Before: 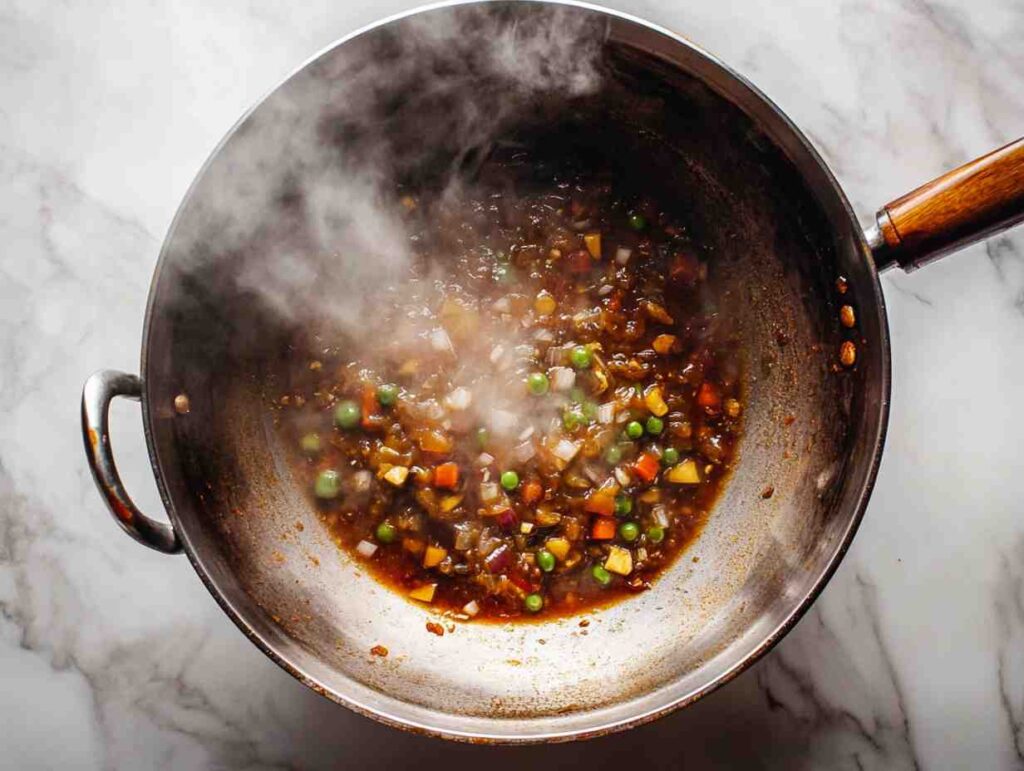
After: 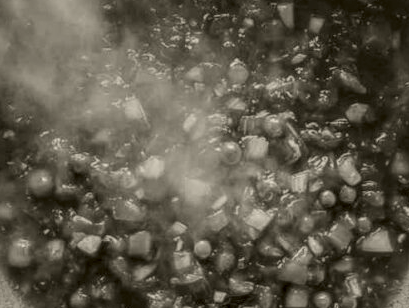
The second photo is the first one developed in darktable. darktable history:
local contrast: highlights 20%, detail 197%
crop: left 30%, top 30%, right 30%, bottom 30%
colorize: hue 41.44°, saturation 22%, source mix 60%, lightness 10.61%
color correction: highlights b* 3
